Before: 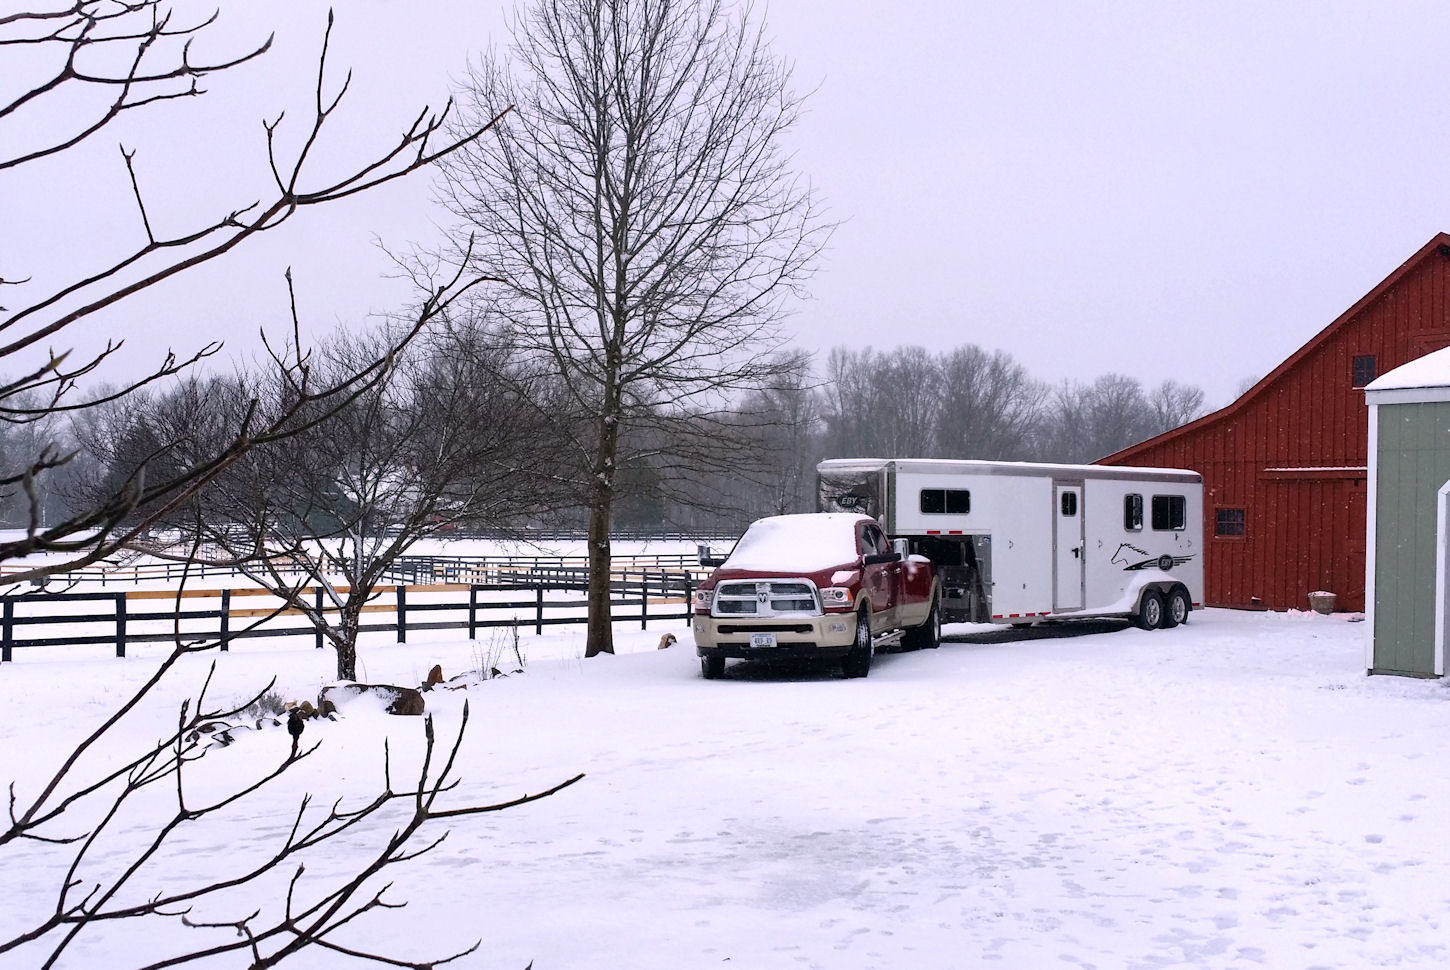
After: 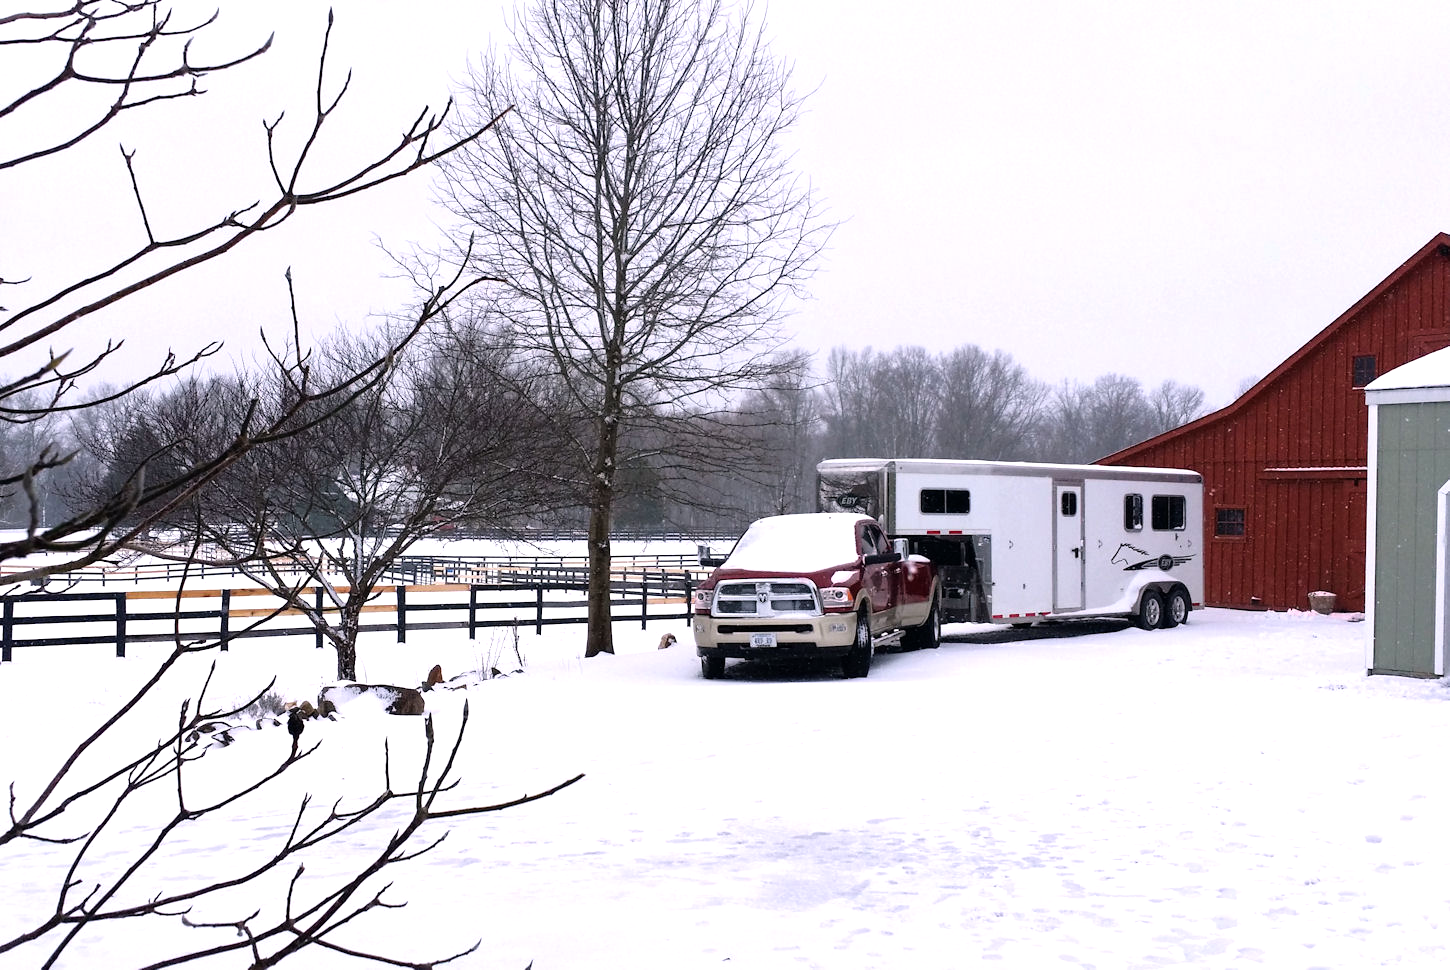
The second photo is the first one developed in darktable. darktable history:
tone equalizer: -8 EV -0.419 EV, -7 EV -0.428 EV, -6 EV -0.304 EV, -5 EV -0.184 EV, -3 EV 0.191 EV, -2 EV 0.332 EV, -1 EV 0.394 EV, +0 EV 0.386 EV, mask exposure compensation -0.498 EV
